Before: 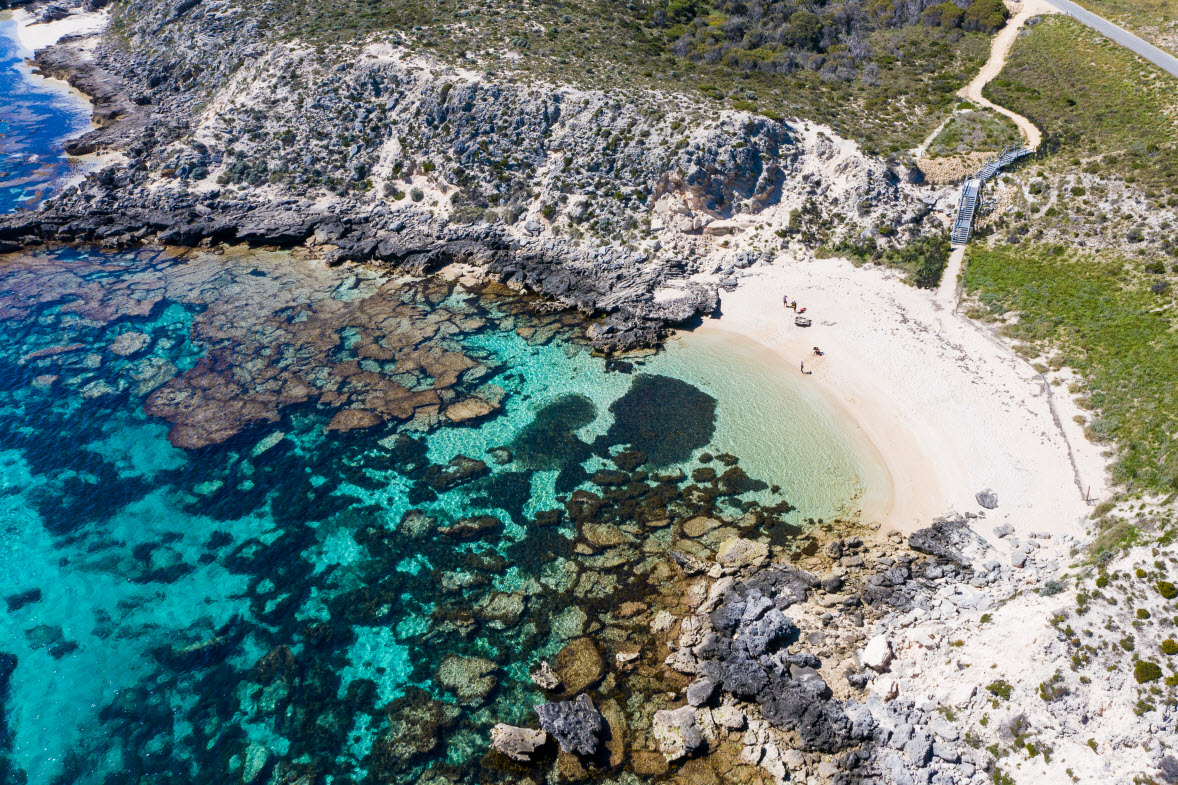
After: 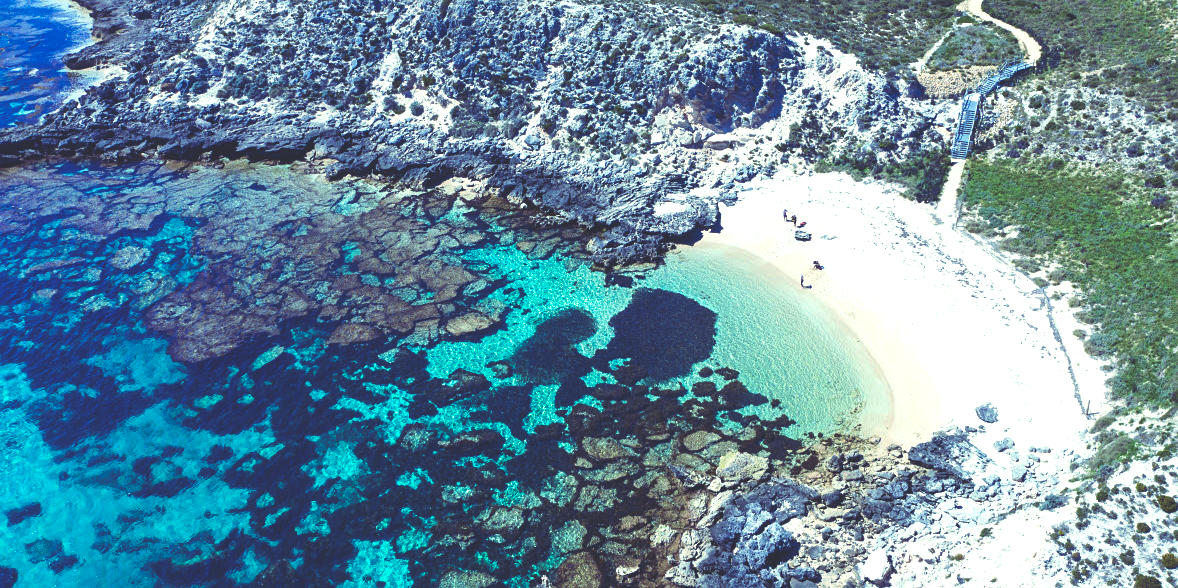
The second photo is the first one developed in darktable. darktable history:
rgb curve: curves: ch0 [(0, 0.186) (0.314, 0.284) (0.576, 0.466) (0.805, 0.691) (0.936, 0.886)]; ch1 [(0, 0.186) (0.314, 0.284) (0.581, 0.534) (0.771, 0.746) (0.936, 0.958)]; ch2 [(0, 0.216) (0.275, 0.39) (1, 1)], mode RGB, independent channels, compensate middle gray true, preserve colors none
sharpen: amount 0.2
crop: top 11.038%, bottom 13.962%
exposure: exposure 0.4 EV, compensate highlight preservation false
